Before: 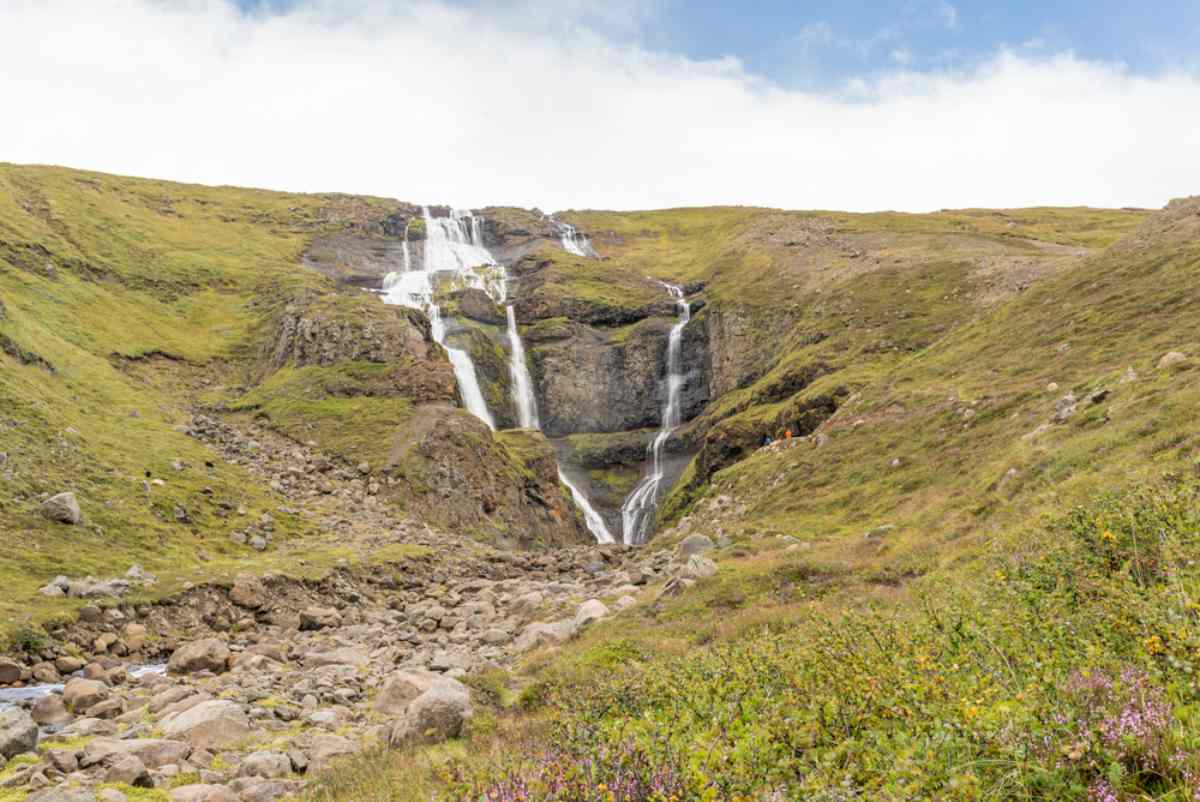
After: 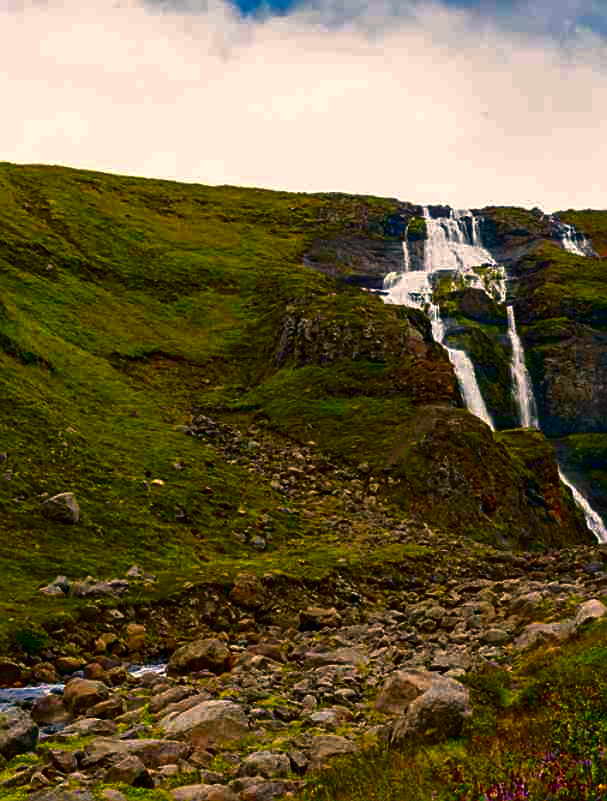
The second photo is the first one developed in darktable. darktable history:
crop and rotate: left 0.056%, top 0%, right 49.339%
sharpen: amount 0.497
contrast brightness saturation: brightness -0.985, saturation 0.985
color correction: highlights a* 10.32, highlights b* 14.49, shadows a* -9.6, shadows b* -14.98
